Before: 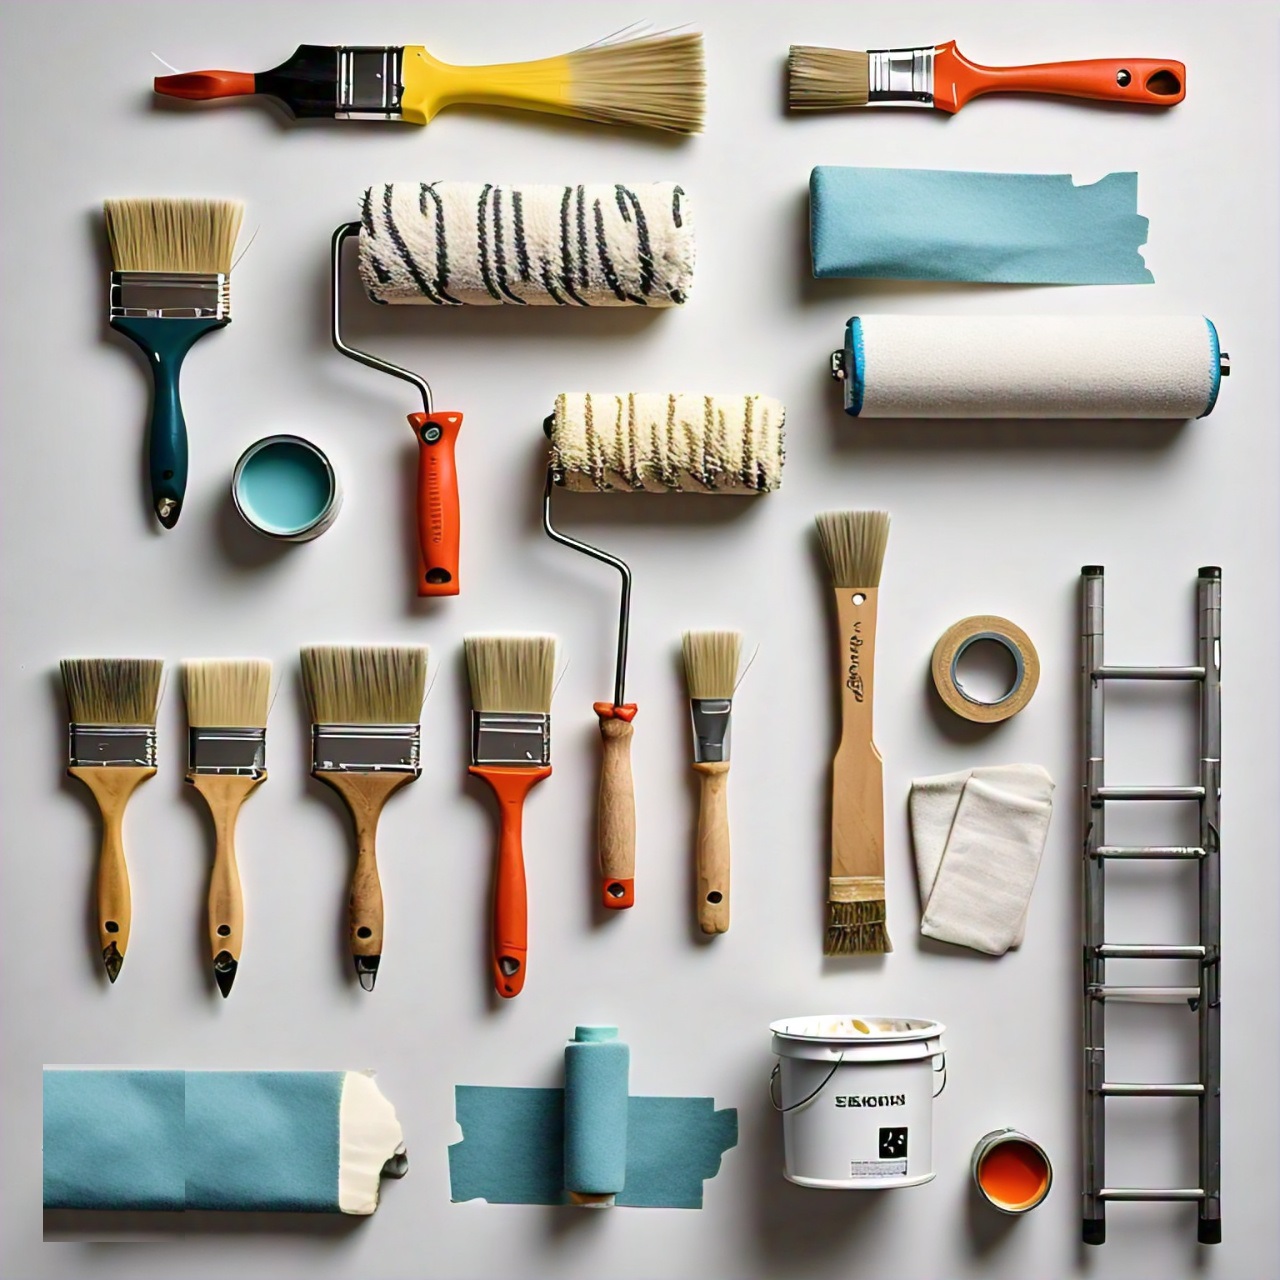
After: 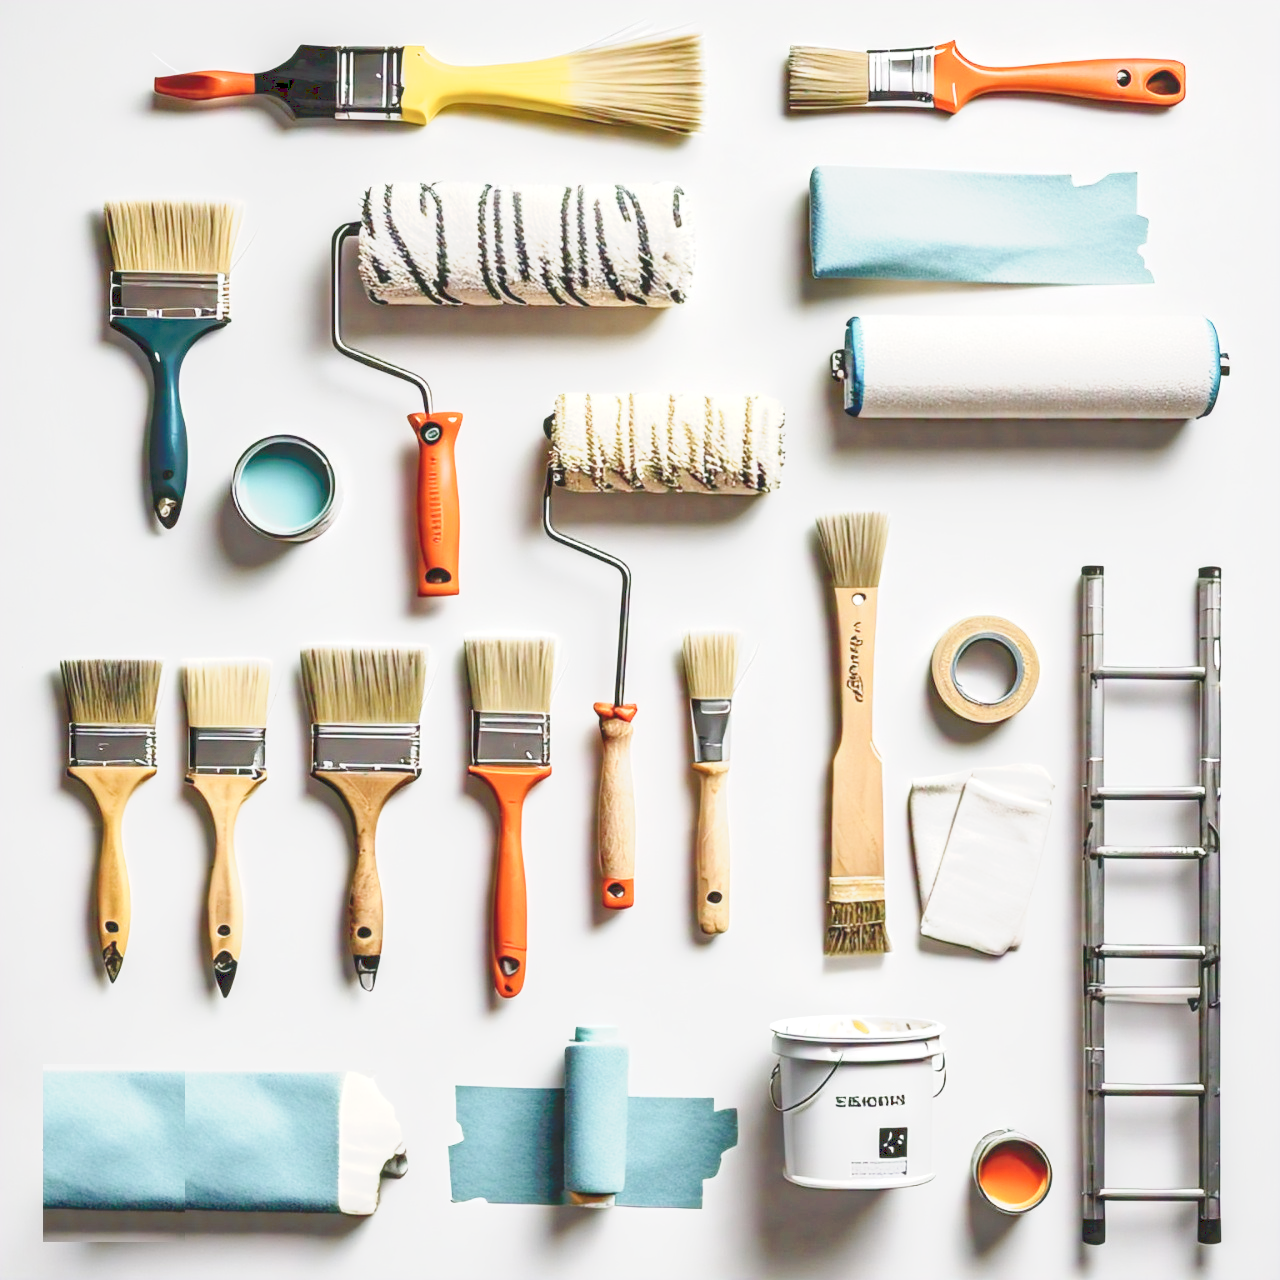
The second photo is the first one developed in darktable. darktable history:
local contrast: detail 130%
tone curve: curves: ch0 [(0, 0) (0.003, 0.195) (0.011, 0.161) (0.025, 0.21) (0.044, 0.24) (0.069, 0.254) (0.1, 0.283) (0.136, 0.347) (0.177, 0.412) (0.224, 0.455) (0.277, 0.531) (0.335, 0.606) (0.399, 0.679) (0.468, 0.748) (0.543, 0.814) (0.623, 0.876) (0.709, 0.927) (0.801, 0.949) (0.898, 0.962) (1, 1)], preserve colors none
